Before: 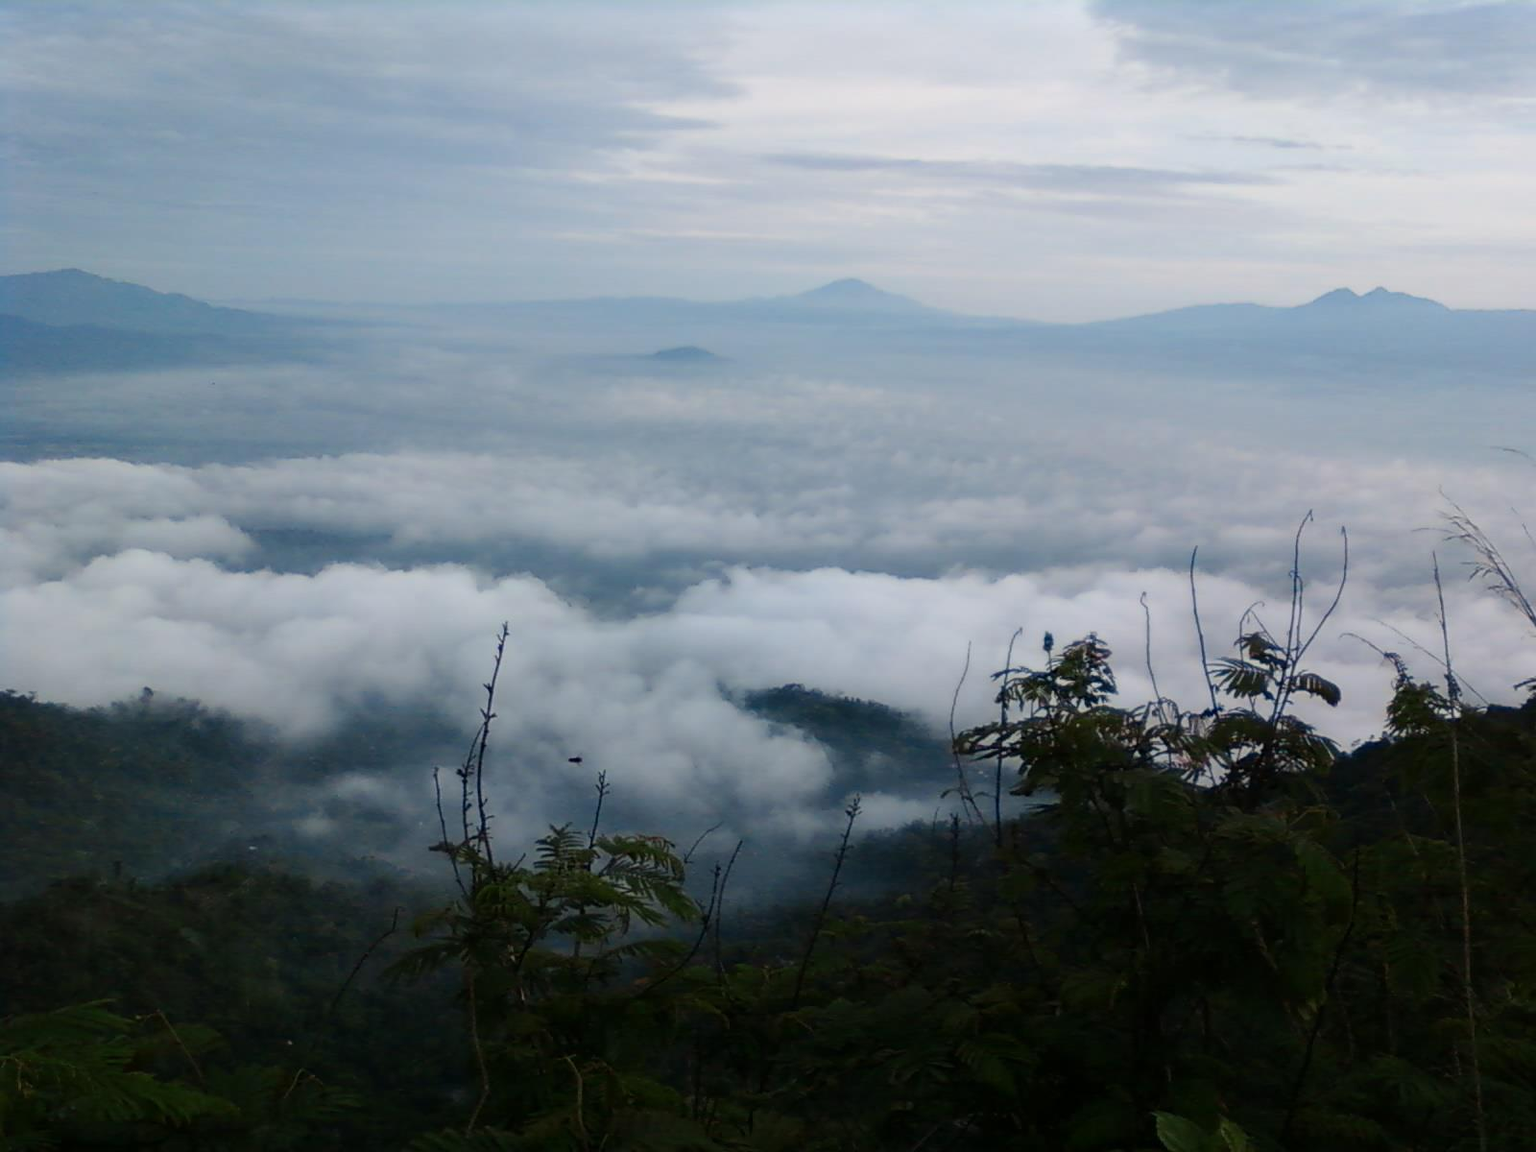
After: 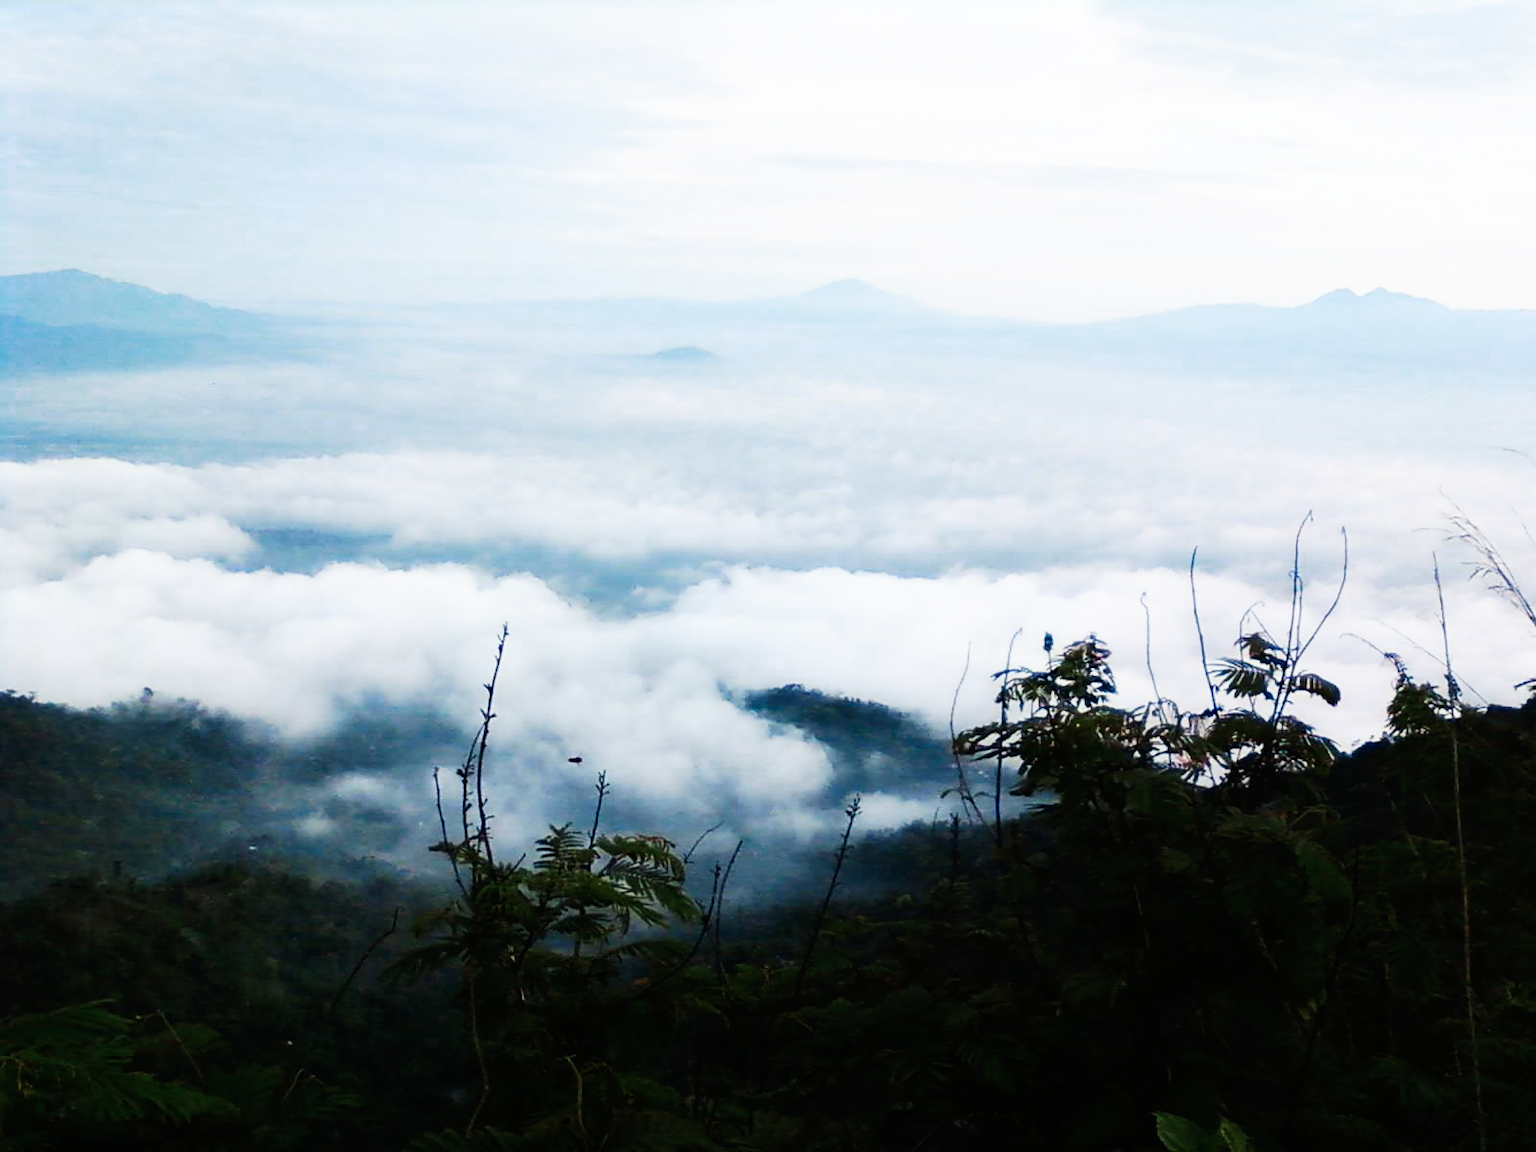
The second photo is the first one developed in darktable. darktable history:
color zones: curves: ch0 [(0, 0.466) (0.128, 0.466) (0.25, 0.5) (0.375, 0.456) (0.5, 0.5) (0.625, 0.5) (0.737, 0.652) (0.875, 0.5)]; ch1 [(0, 0.603) (0.125, 0.618) (0.261, 0.348) (0.372, 0.353) (0.497, 0.363) (0.611, 0.45) (0.731, 0.427) (0.875, 0.518) (0.998, 0.652)]; ch2 [(0, 0.559) (0.125, 0.451) (0.253, 0.564) (0.37, 0.578) (0.5, 0.466) (0.625, 0.471) (0.731, 0.471) (0.88, 0.485)], mix -63.78%
base curve: curves: ch0 [(0, 0) (0.007, 0.004) (0.027, 0.03) (0.046, 0.07) (0.207, 0.54) (0.442, 0.872) (0.673, 0.972) (1, 1)], preserve colors none
